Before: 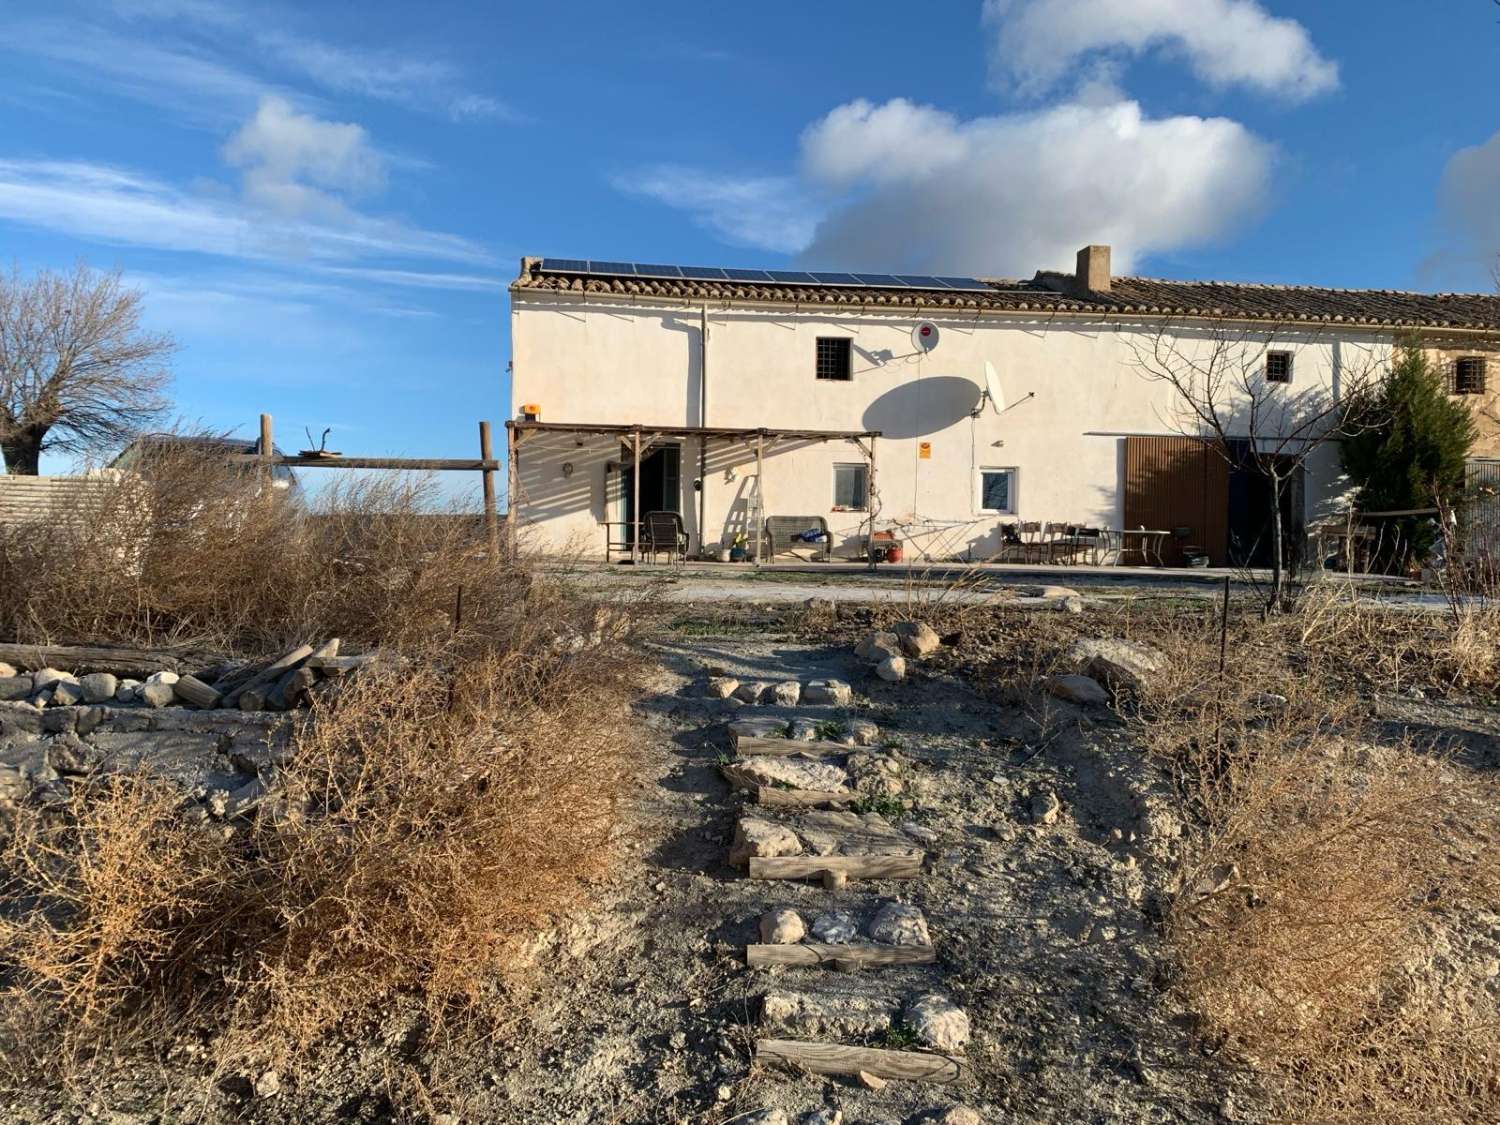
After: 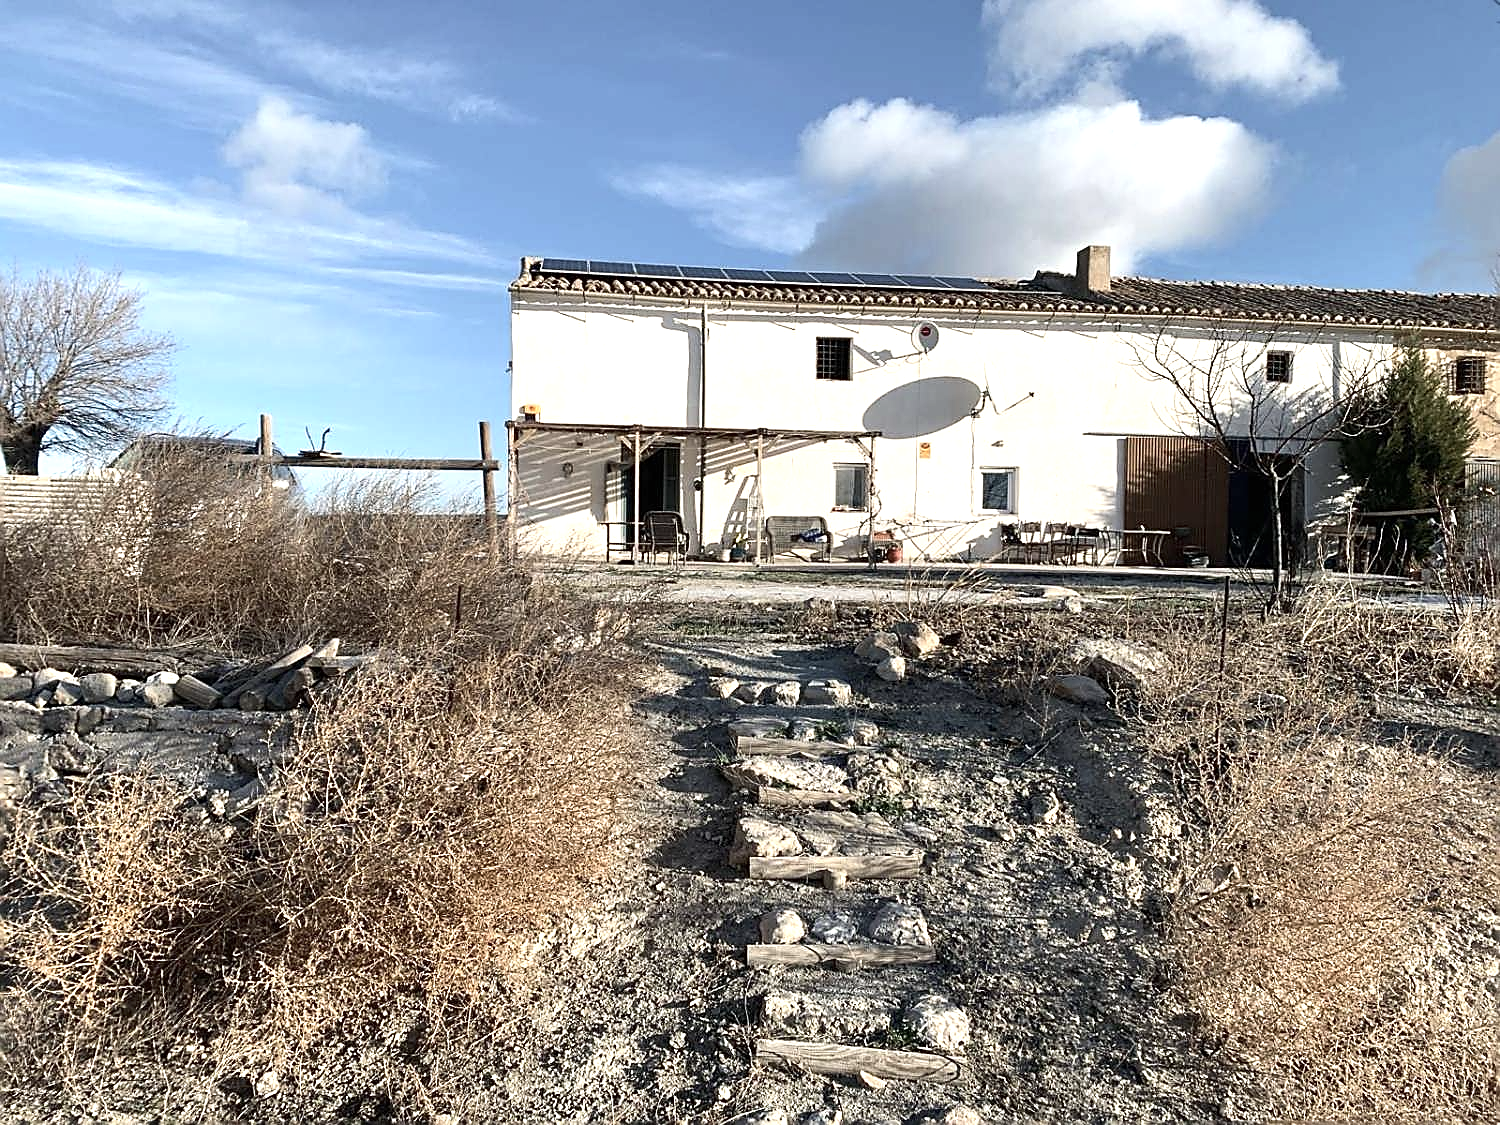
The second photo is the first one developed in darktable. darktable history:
contrast brightness saturation: contrast 0.096, saturation -0.353
exposure: black level correction 0, exposure 0.699 EV, compensate exposure bias true, compensate highlight preservation false
sharpen: radius 1.405, amount 1.253, threshold 0.714
